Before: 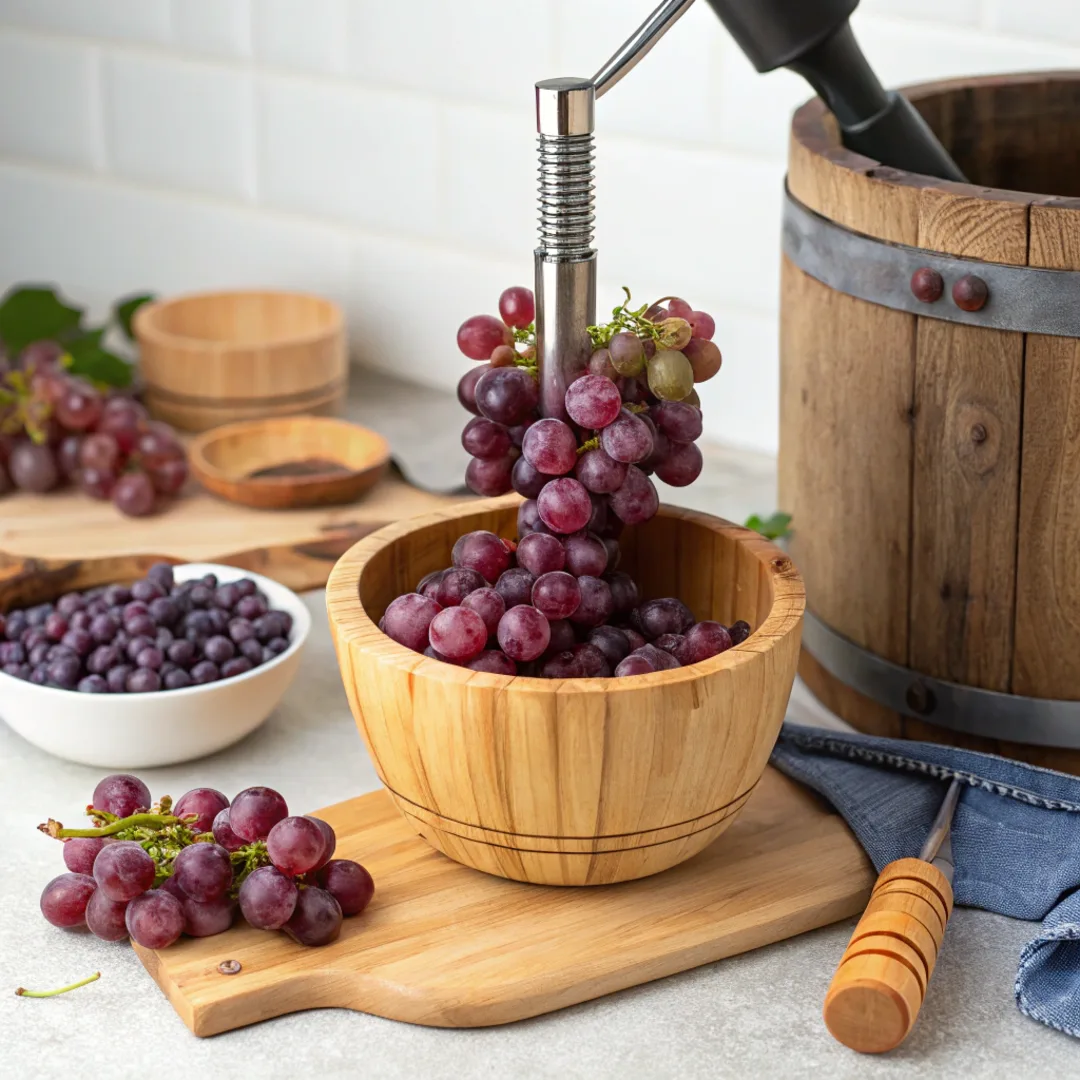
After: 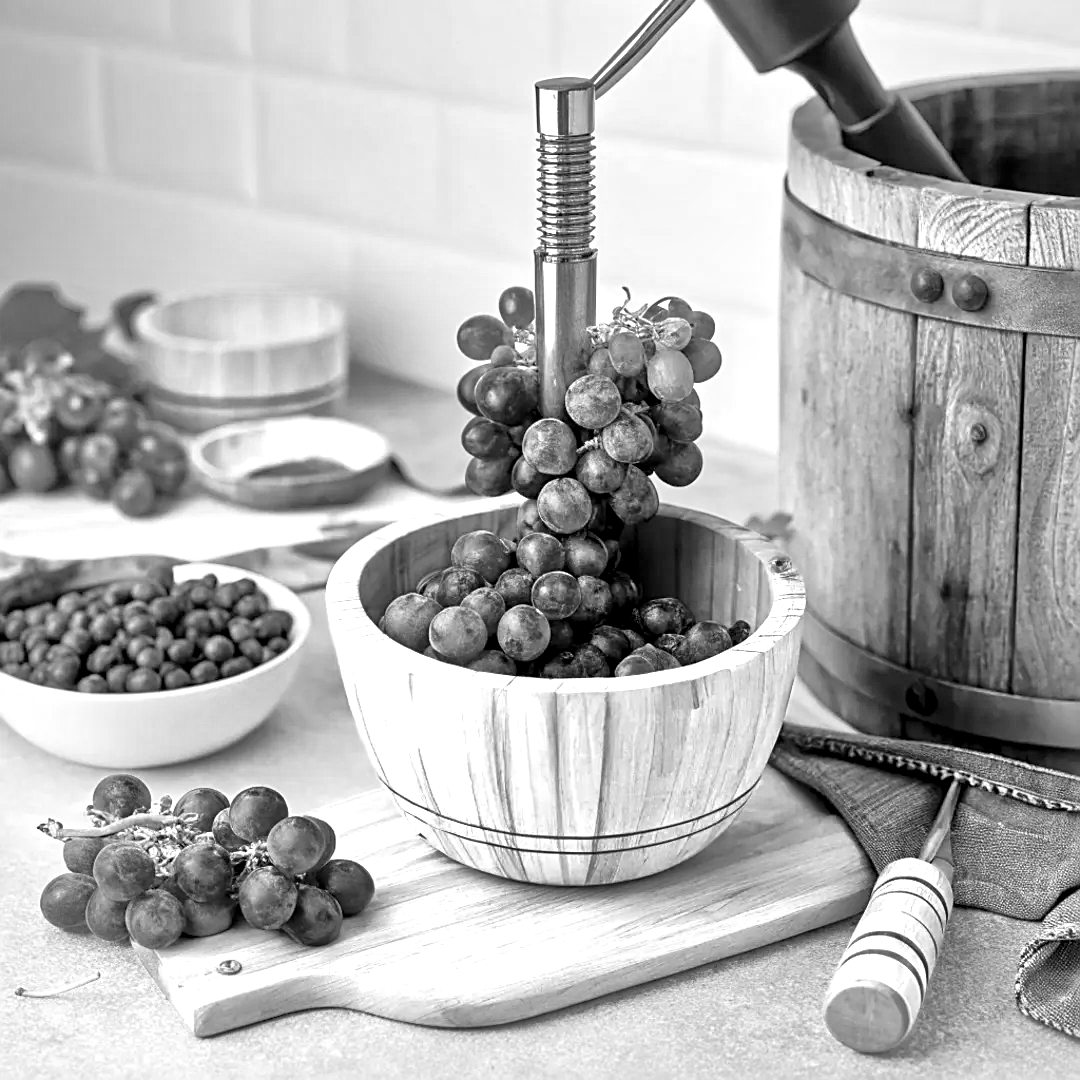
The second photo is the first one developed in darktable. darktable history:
color zones: curves: ch0 [(0.018, 0.548) (0.224, 0.64) (0.425, 0.447) (0.675, 0.575) (0.732, 0.579)]; ch1 [(0.066, 0.487) (0.25, 0.5) (0.404, 0.43) (0.75, 0.421) (0.956, 0.421)]; ch2 [(0.044, 0.561) (0.215, 0.465) (0.399, 0.544) (0.465, 0.548) (0.614, 0.447) (0.724, 0.43) (0.882, 0.623) (0.956, 0.632)]
monochrome: on, module defaults
tone equalizer: -7 EV 0.15 EV, -6 EV 0.6 EV, -5 EV 1.15 EV, -4 EV 1.33 EV, -3 EV 1.15 EV, -2 EV 0.6 EV, -1 EV 0.15 EV, mask exposure compensation -0.5 EV
shadows and highlights: shadows 25, highlights -25
sharpen: on, module defaults
color correction: highlights a* -7.23, highlights b* -0.161, shadows a* 20.08, shadows b* 11.73
local contrast: mode bilateral grid, contrast 100, coarseness 100, detail 165%, midtone range 0.2
